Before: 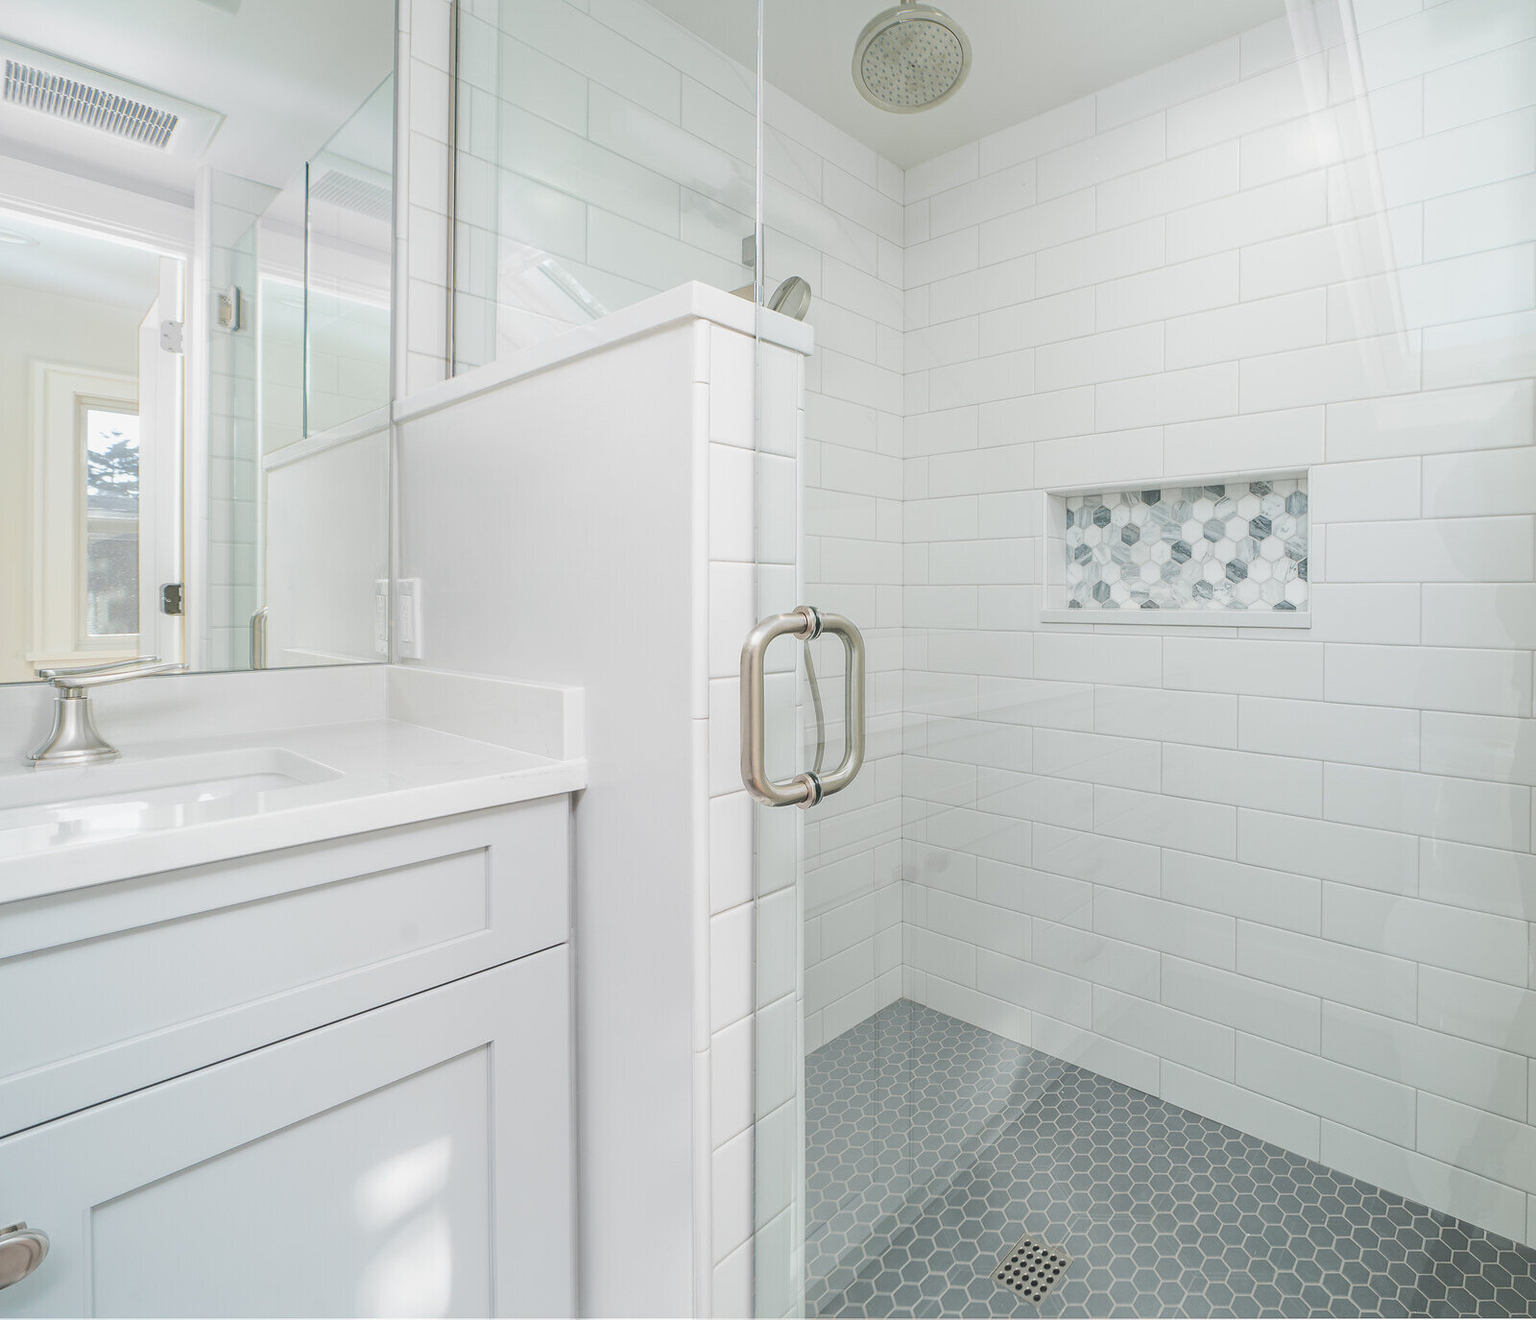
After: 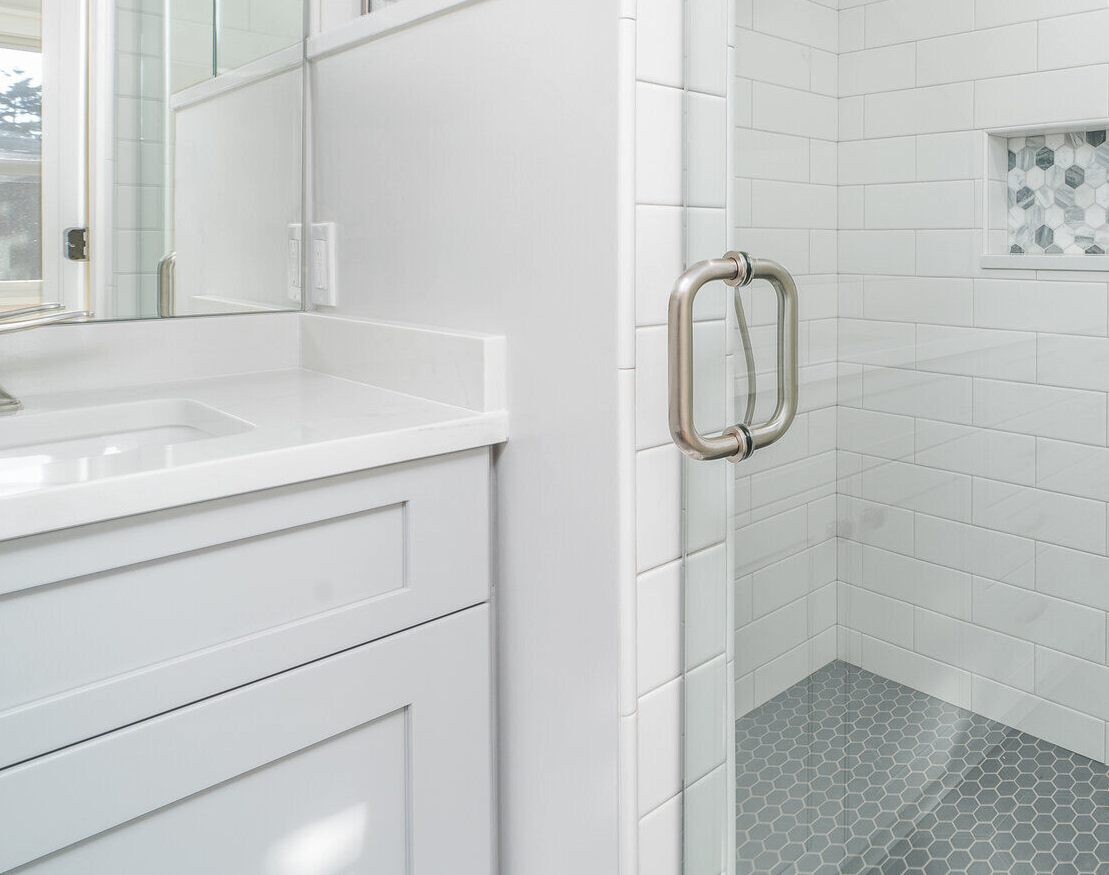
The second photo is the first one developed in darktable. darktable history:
local contrast: on, module defaults
crop: left 6.488%, top 27.668%, right 24.183%, bottom 8.656%
